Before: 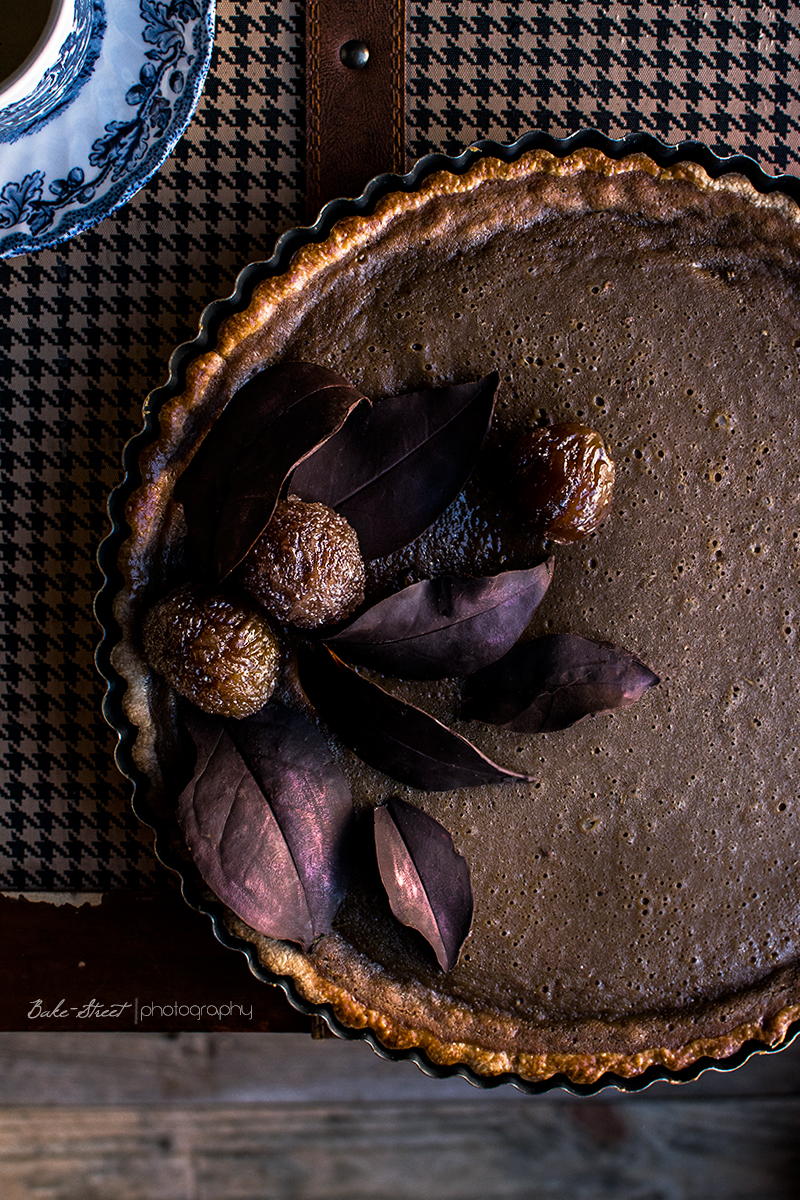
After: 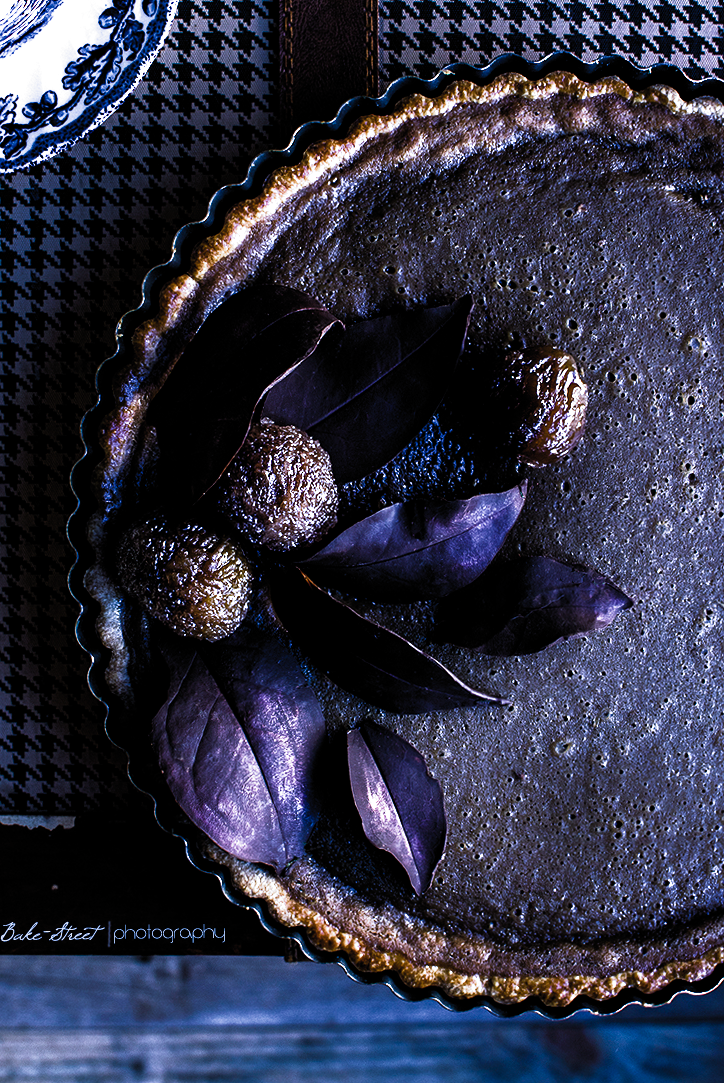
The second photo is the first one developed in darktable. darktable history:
color balance rgb: perceptual saturation grading › global saturation 39.689%, perceptual saturation grading › highlights -50.149%, perceptual saturation grading › shadows 30.169%, perceptual brilliance grading › highlights 74.584%, perceptual brilliance grading › shadows -29.549%
filmic rgb: black relative exposure -7.65 EV, white relative exposure 4.56 EV, hardness 3.61, color science v5 (2021), contrast in shadows safe, contrast in highlights safe
crop: left 3.412%, top 6.434%, right 6.043%, bottom 3.252%
color calibration: illuminant as shot in camera, x 0.442, y 0.413, temperature 2896.89 K
